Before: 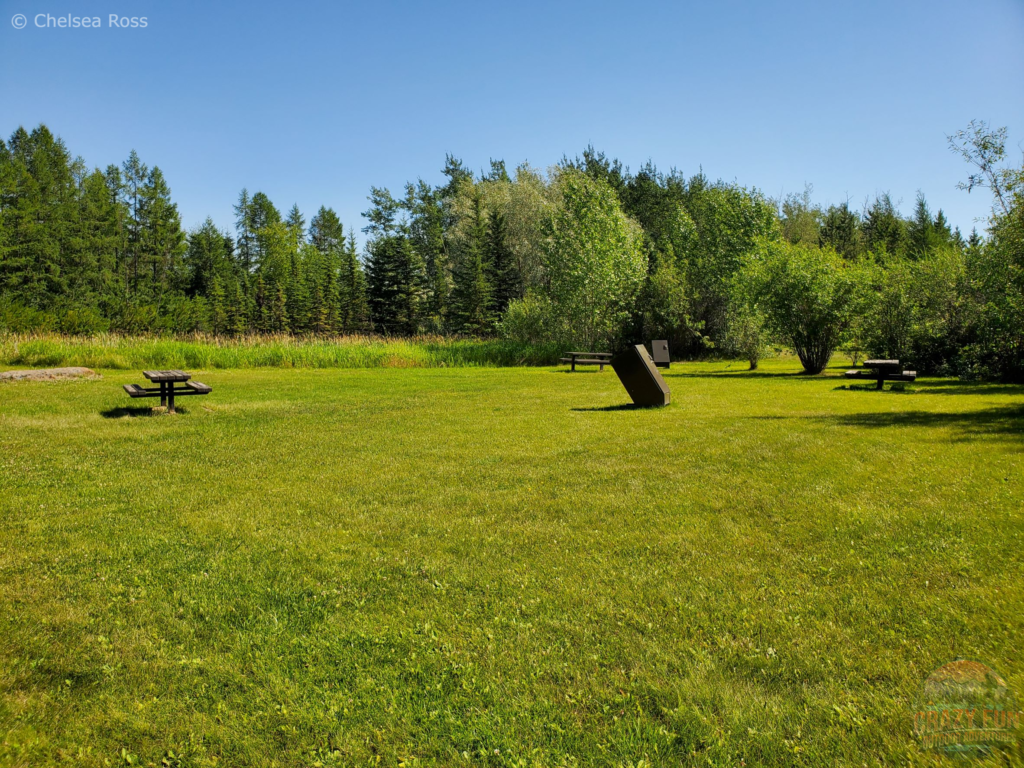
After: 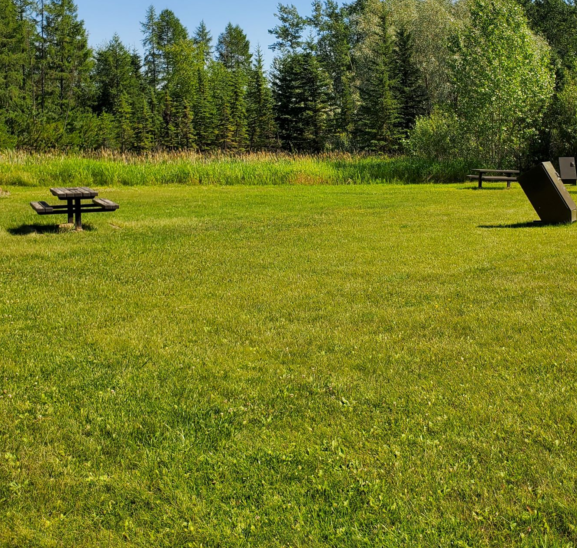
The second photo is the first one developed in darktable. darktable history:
crop: left 9.175%, top 23.851%, right 34.388%, bottom 4.667%
